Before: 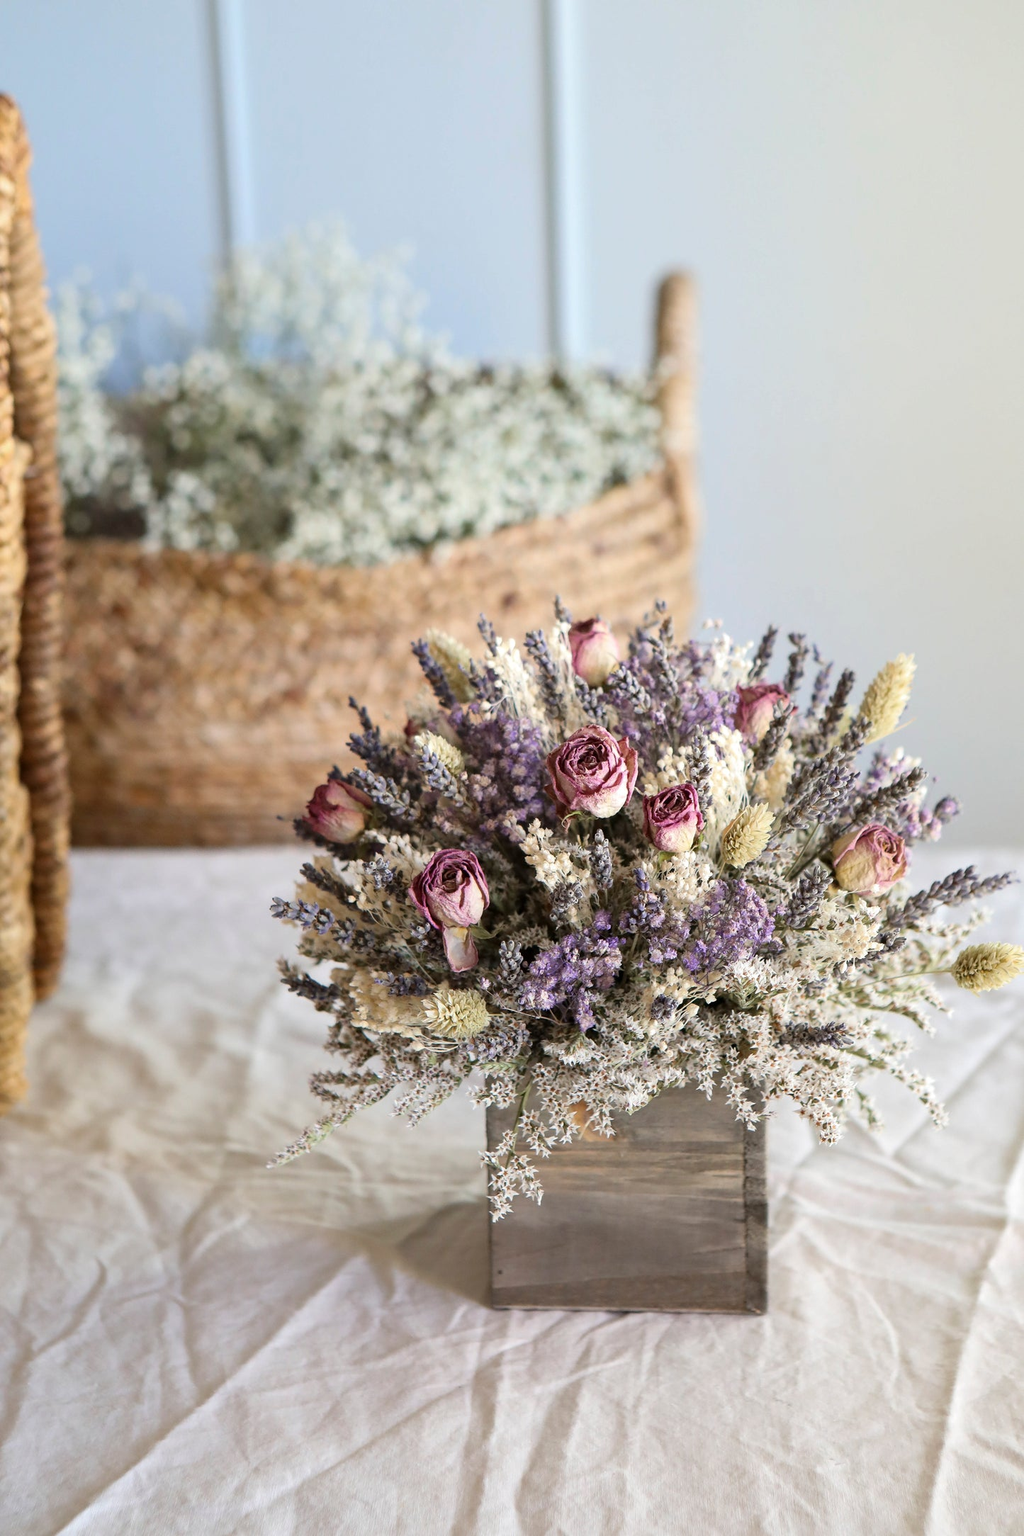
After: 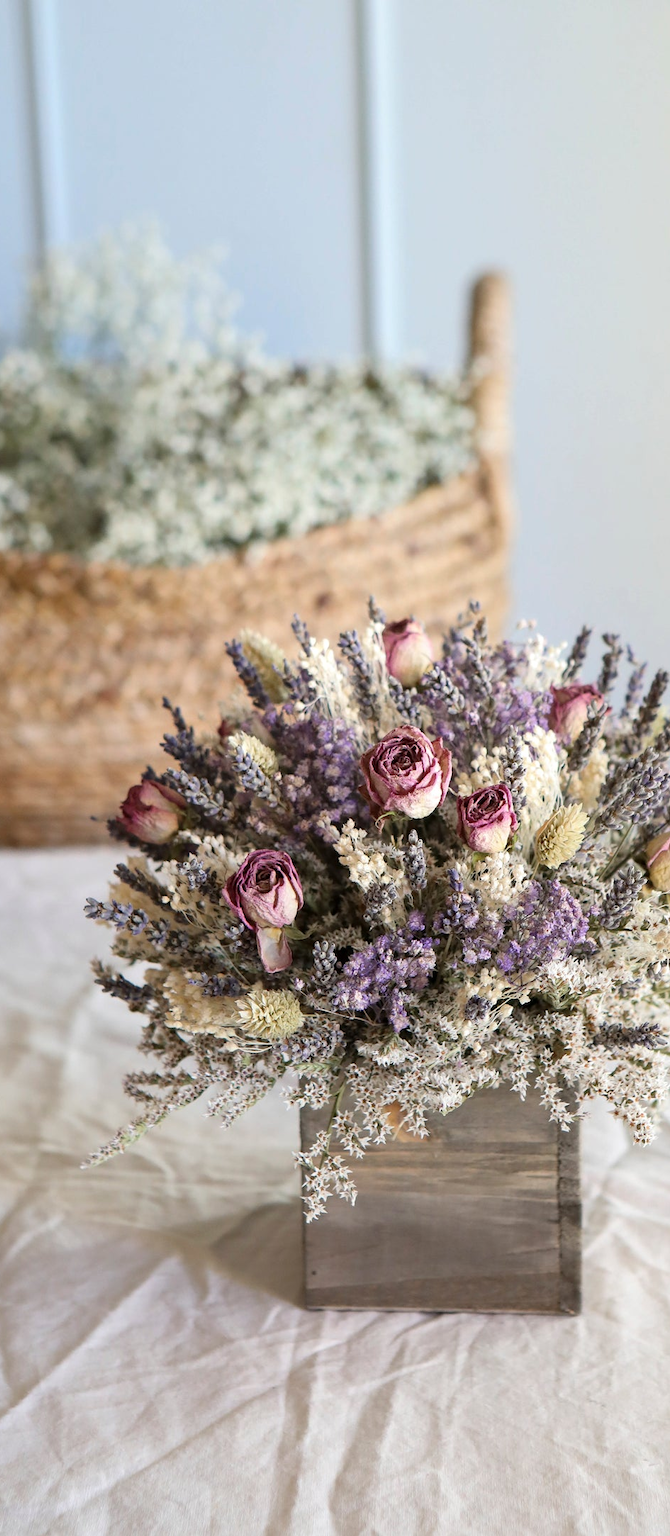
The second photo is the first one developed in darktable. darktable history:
crop and rotate: left 18.242%, right 16.267%
